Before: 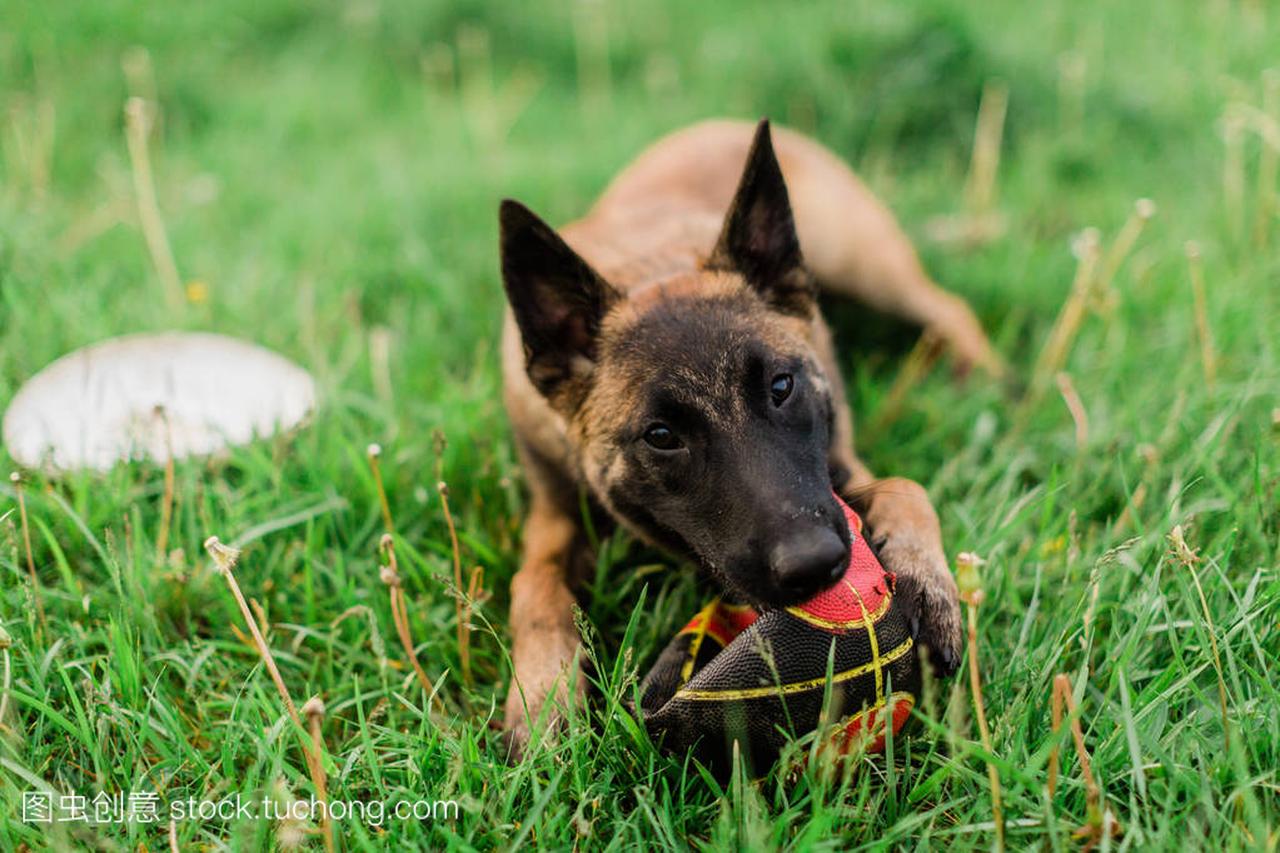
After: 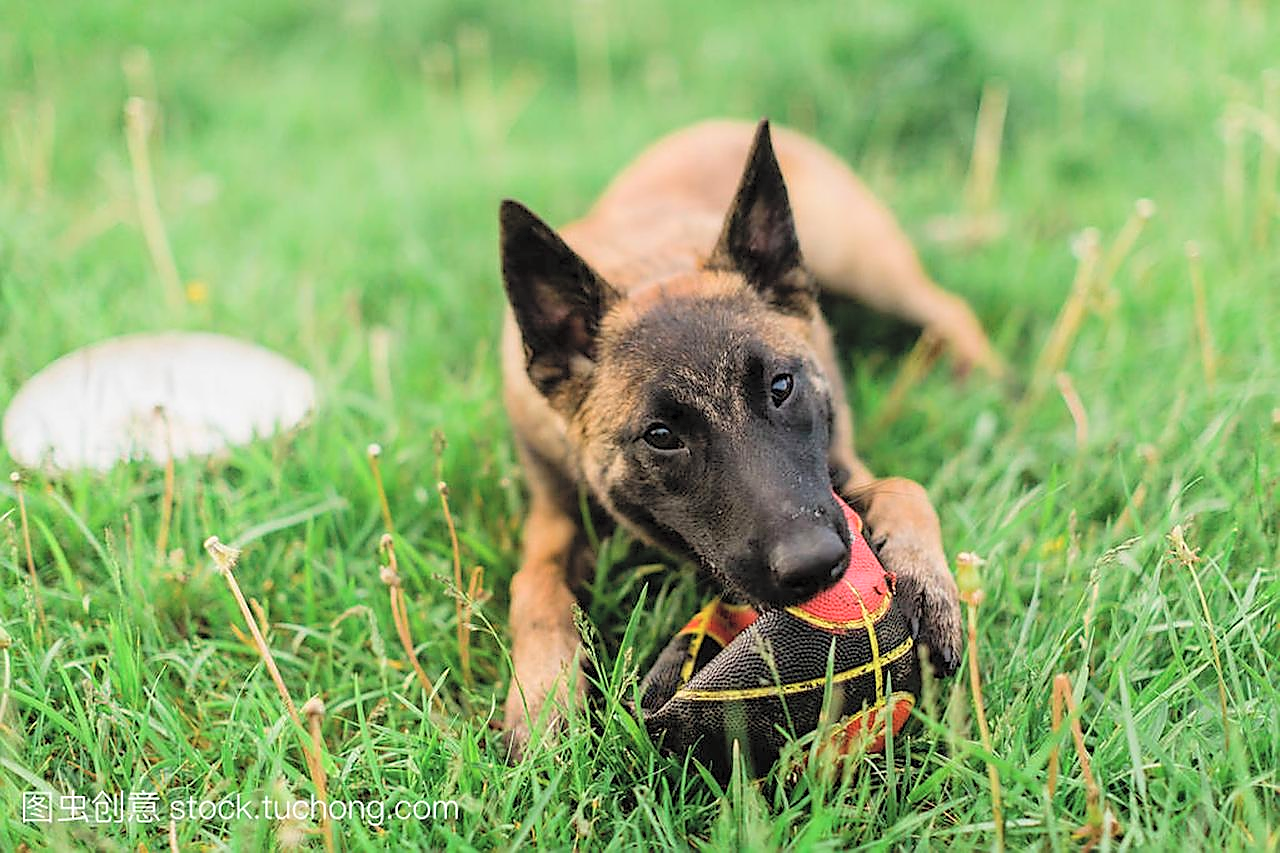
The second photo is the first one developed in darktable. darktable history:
sharpen: radius 1.422, amount 1.263, threshold 0.777
contrast brightness saturation: brightness 0.284
